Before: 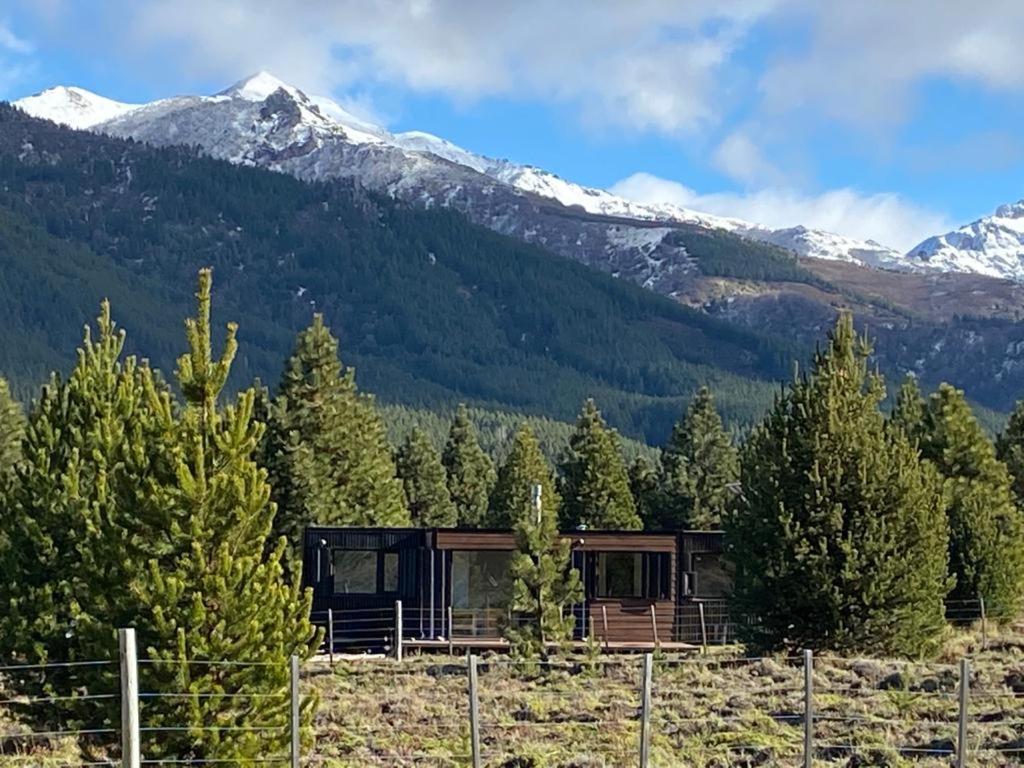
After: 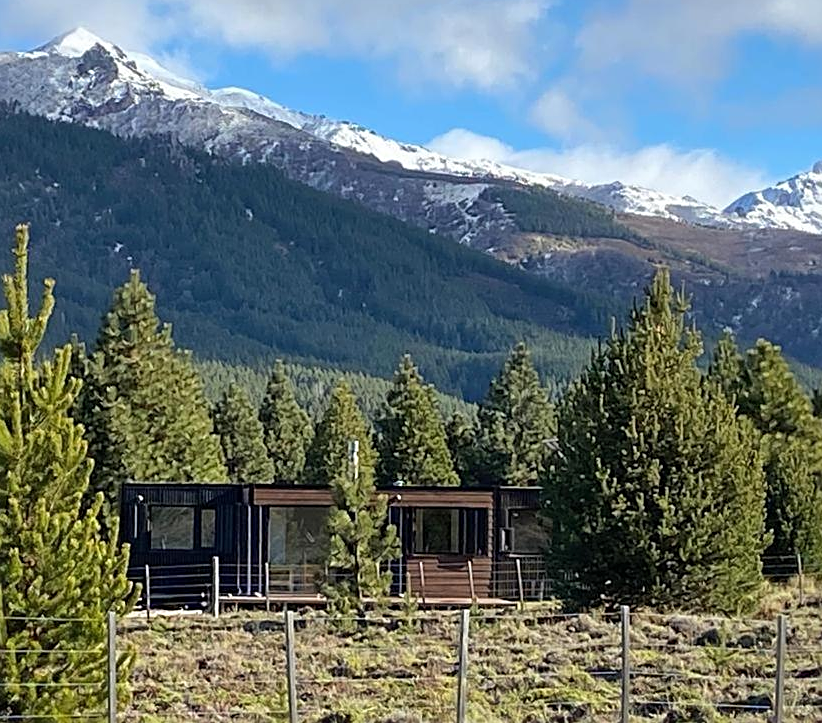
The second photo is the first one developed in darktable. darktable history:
shadows and highlights: shadows 52.34, highlights -28.23, soften with gaussian
crop and rotate: left 17.959%, top 5.771%, right 1.742%
sharpen: on, module defaults
